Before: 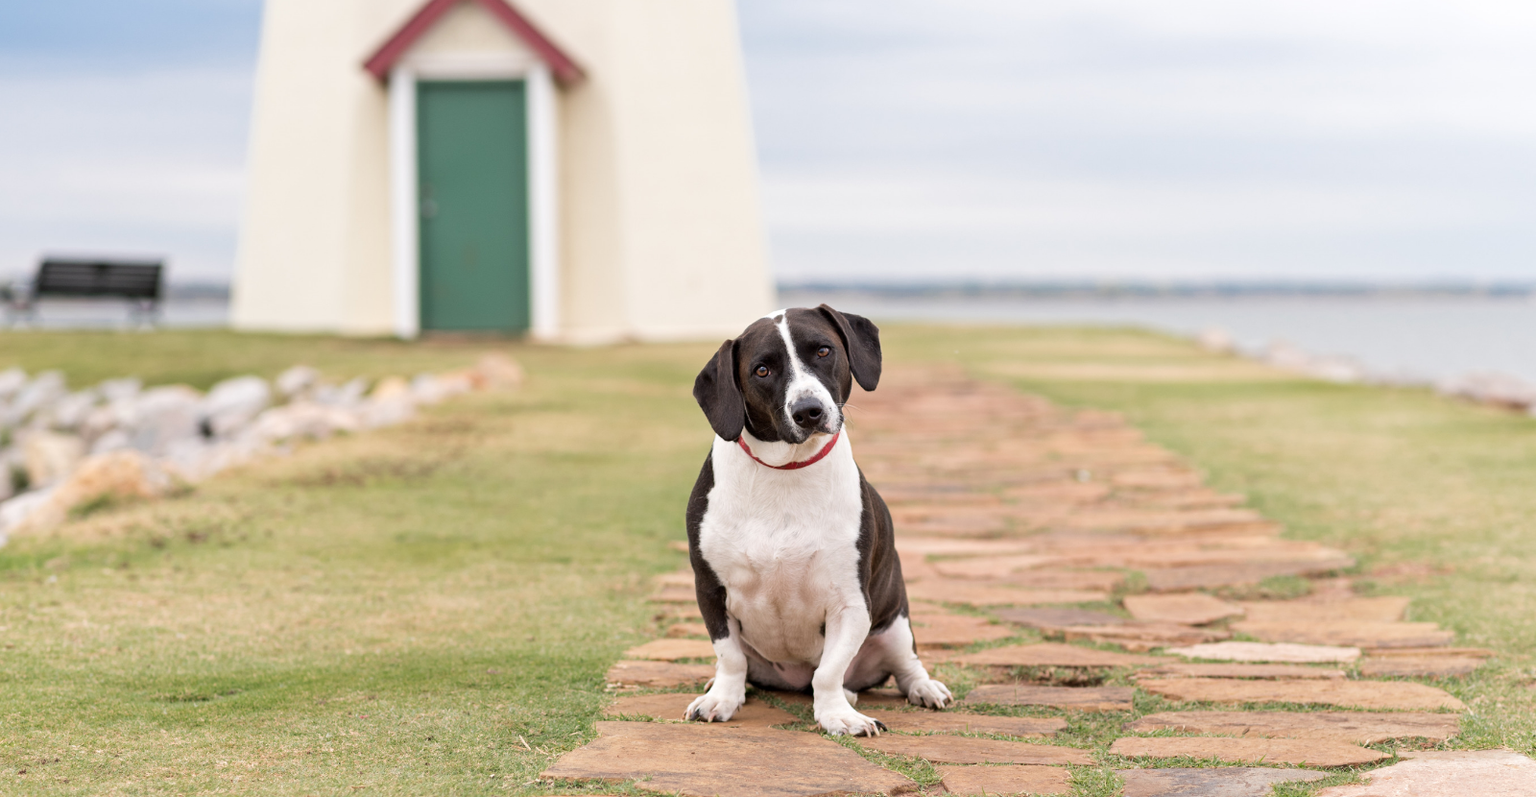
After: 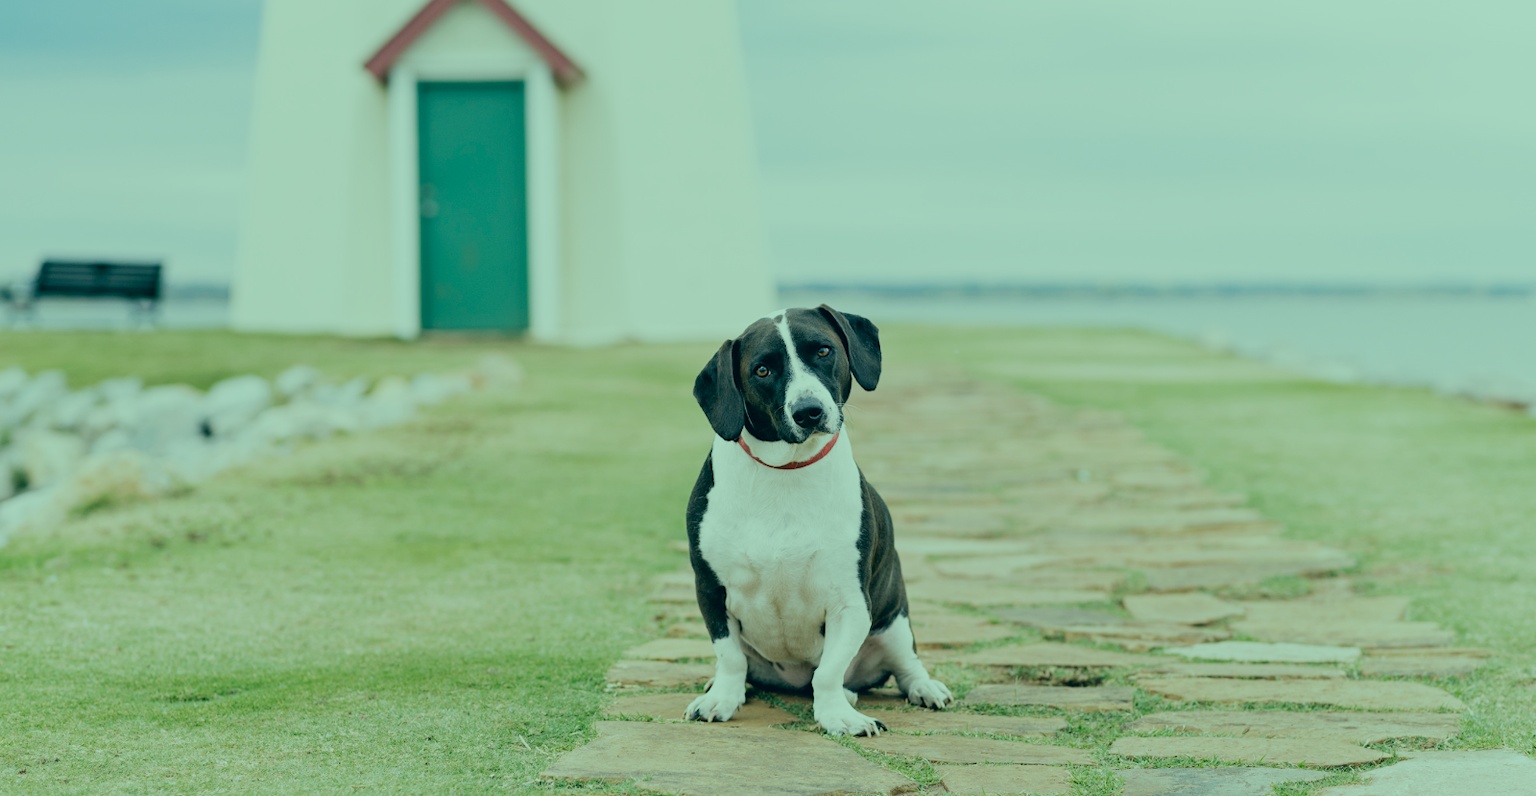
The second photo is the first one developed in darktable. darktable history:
filmic rgb: black relative exposure -7.65 EV, white relative exposure 4.56 EV, hardness 3.61, preserve chrominance no, color science v5 (2021), contrast in shadows safe, contrast in highlights safe
color correction: highlights a* -19.65, highlights b* 9.8, shadows a* -19.8, shadows b* -10.31
